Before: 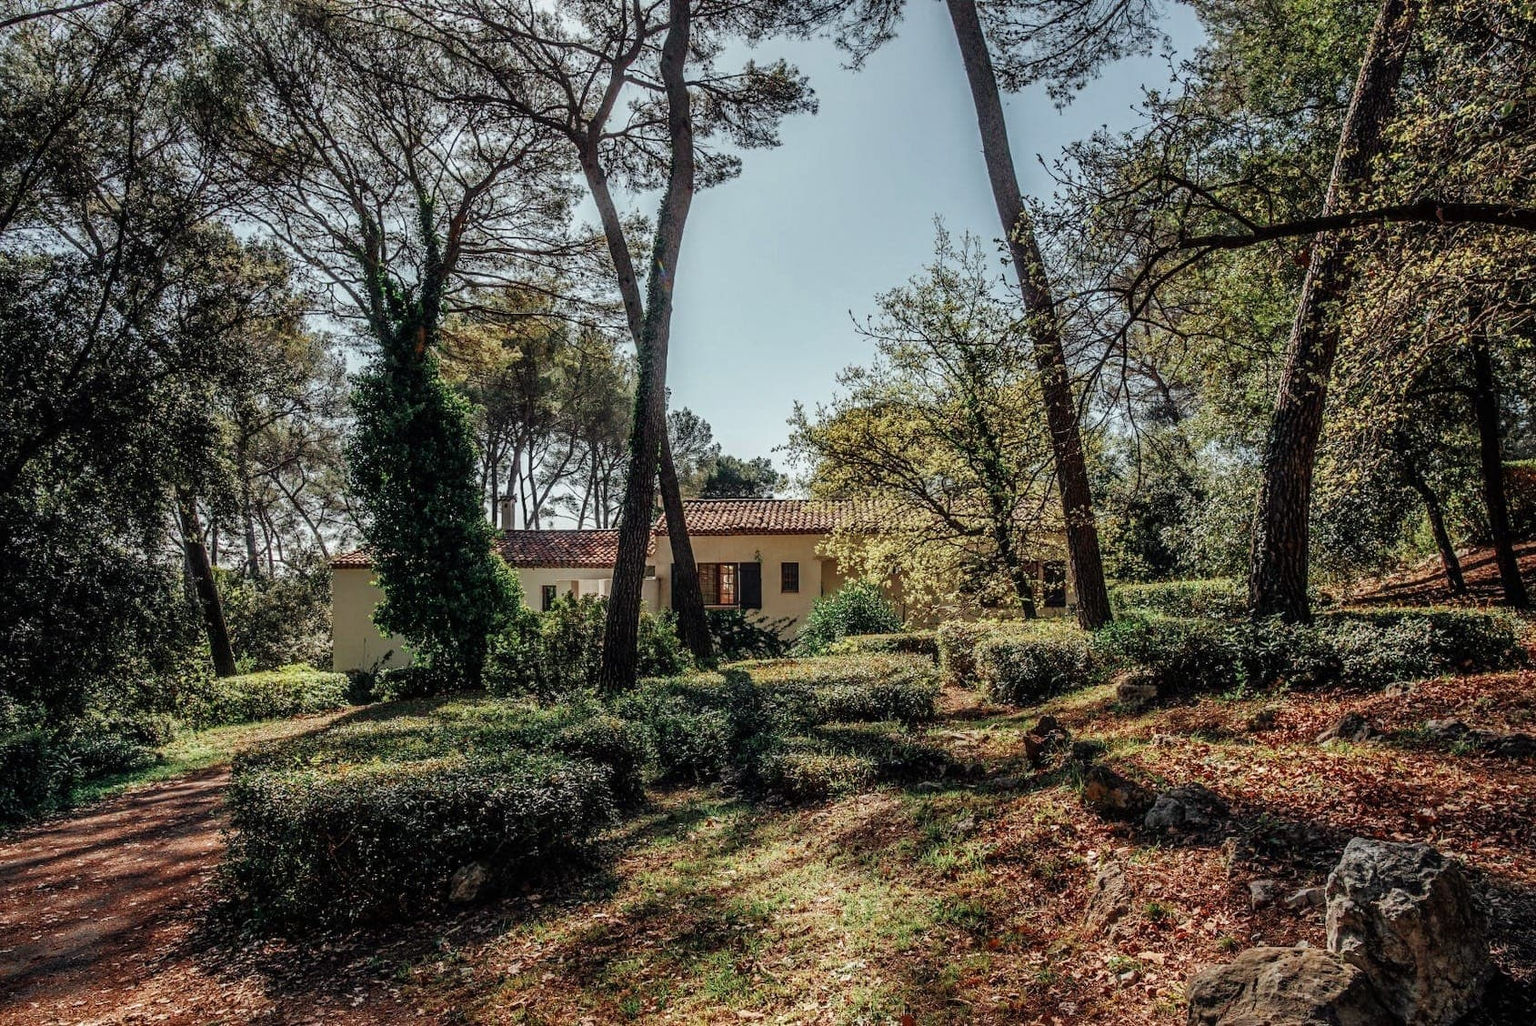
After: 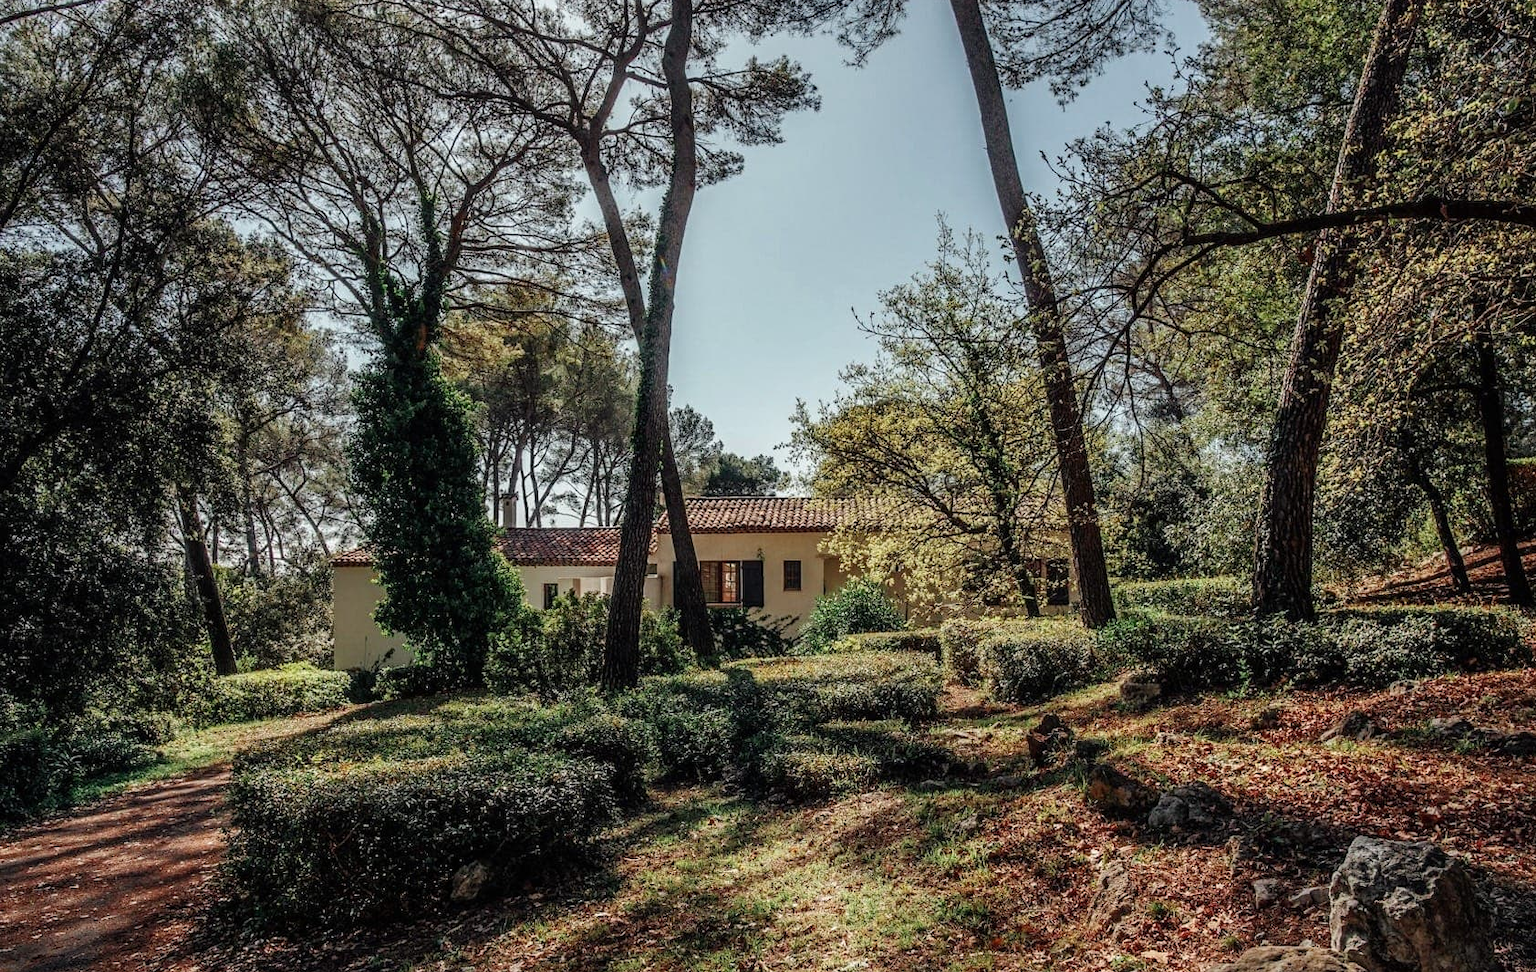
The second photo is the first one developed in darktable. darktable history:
crop: top 0.373%, right 0.26%, bottom 5.071%
